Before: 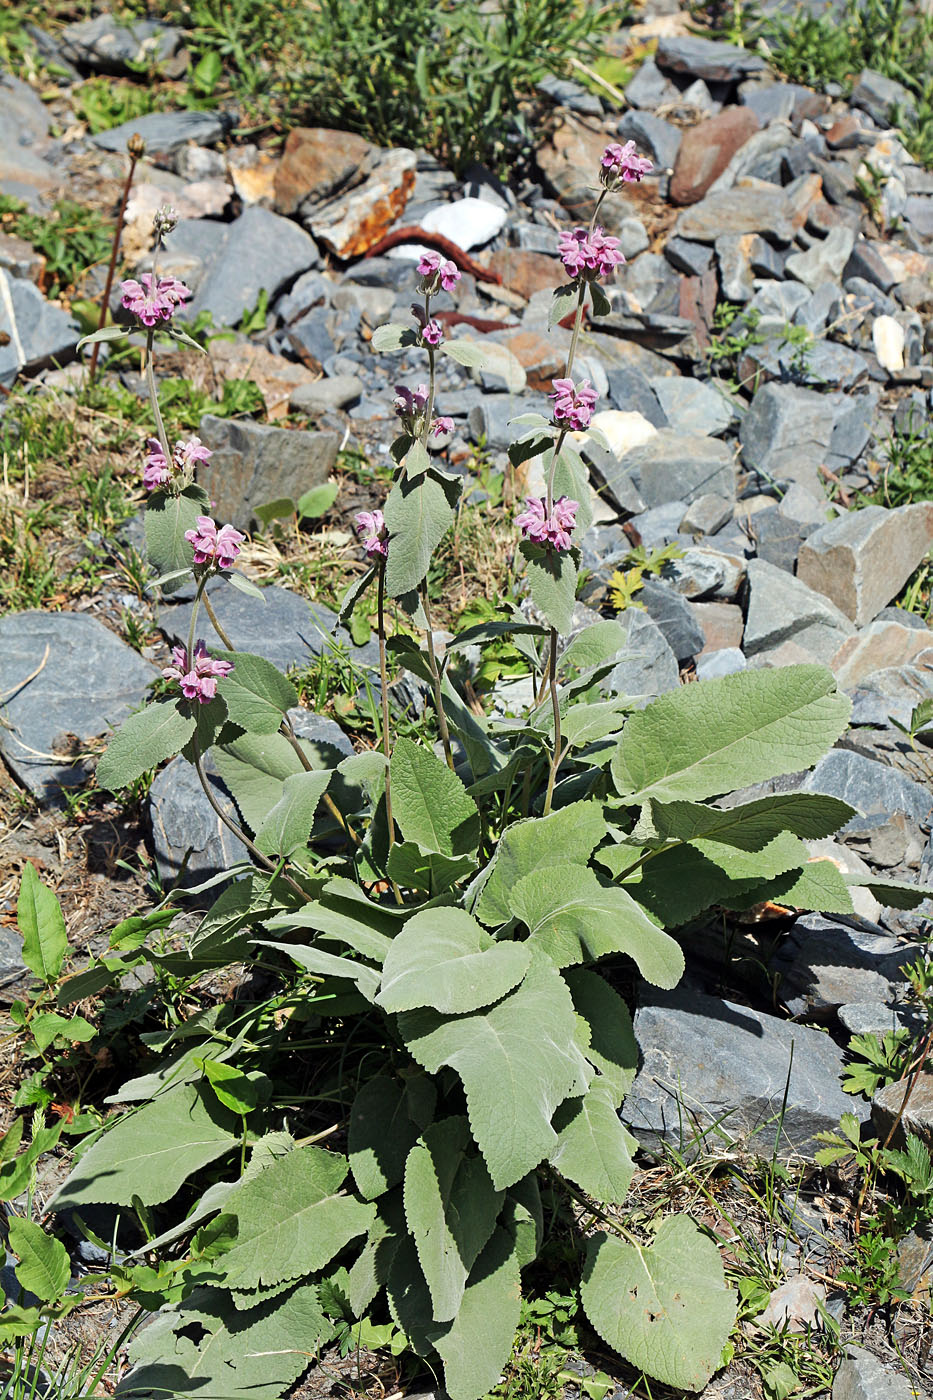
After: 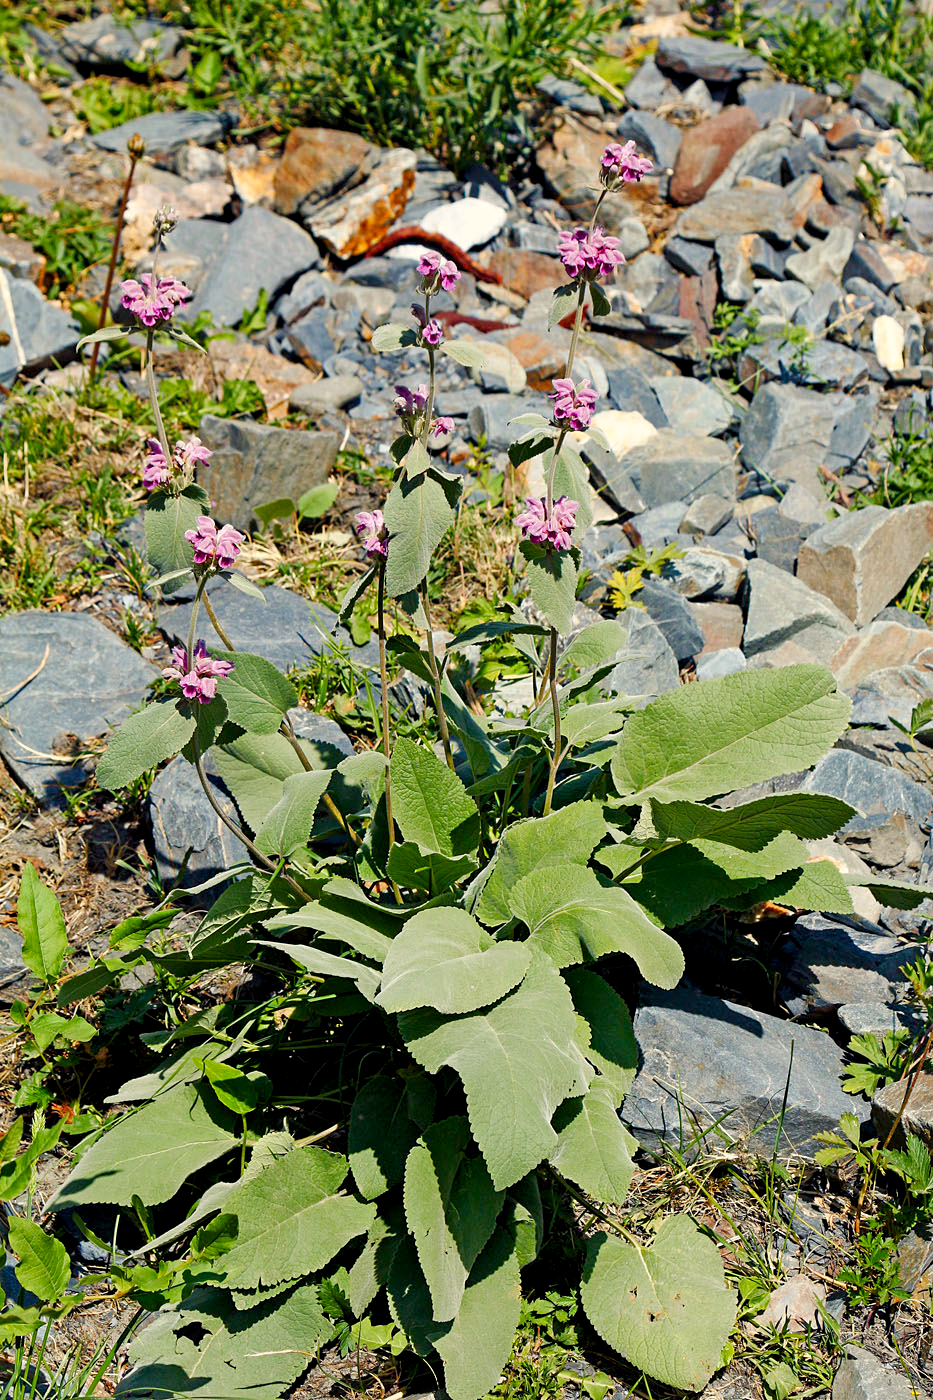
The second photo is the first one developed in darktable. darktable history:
color balance rgb: shadows lift › chroma 3%, shadows lift › hue 240.84°, highlights gain › chroma 3%, highlights gain › hue 73.2°, global offset › luminance -0.5%, perceptual saturation grading › global saturation 20%, perceptual saturation grading › highlights -25%, perceptual saturation grading › shadows 50%, global vibrance 25.26%
tone equalizer: on, module defaults
